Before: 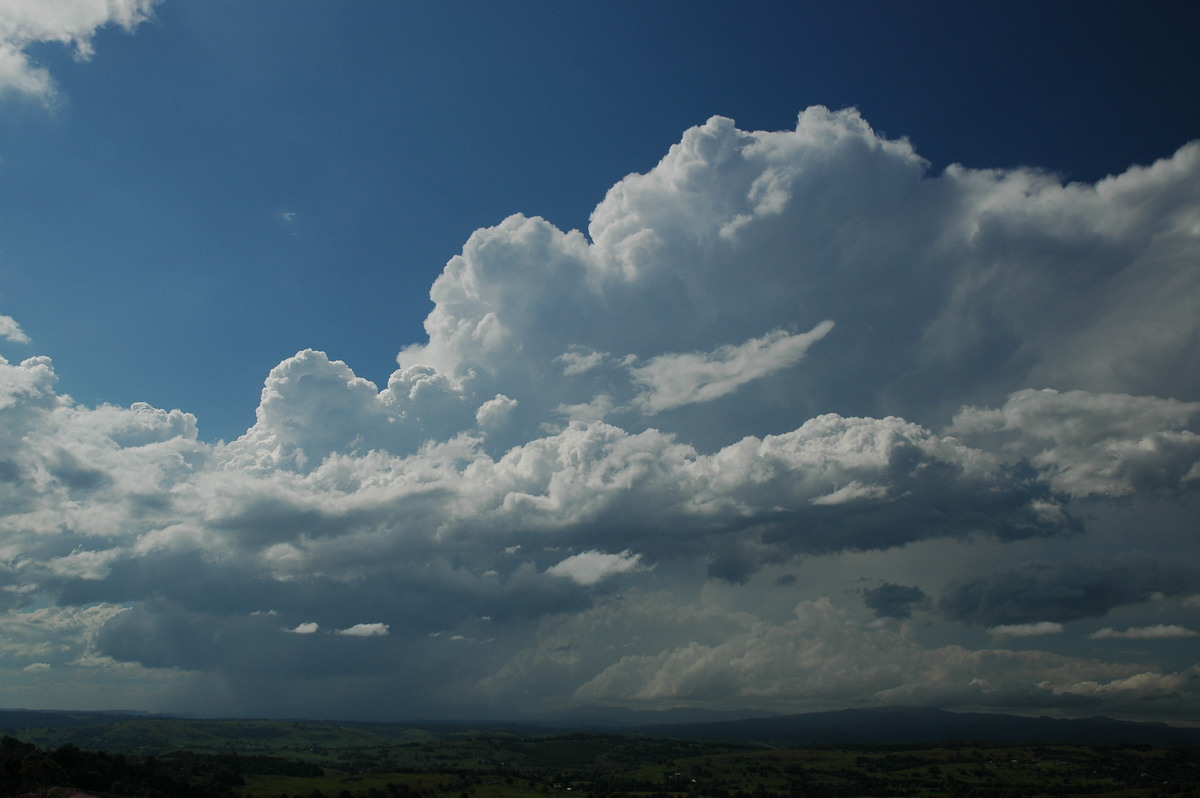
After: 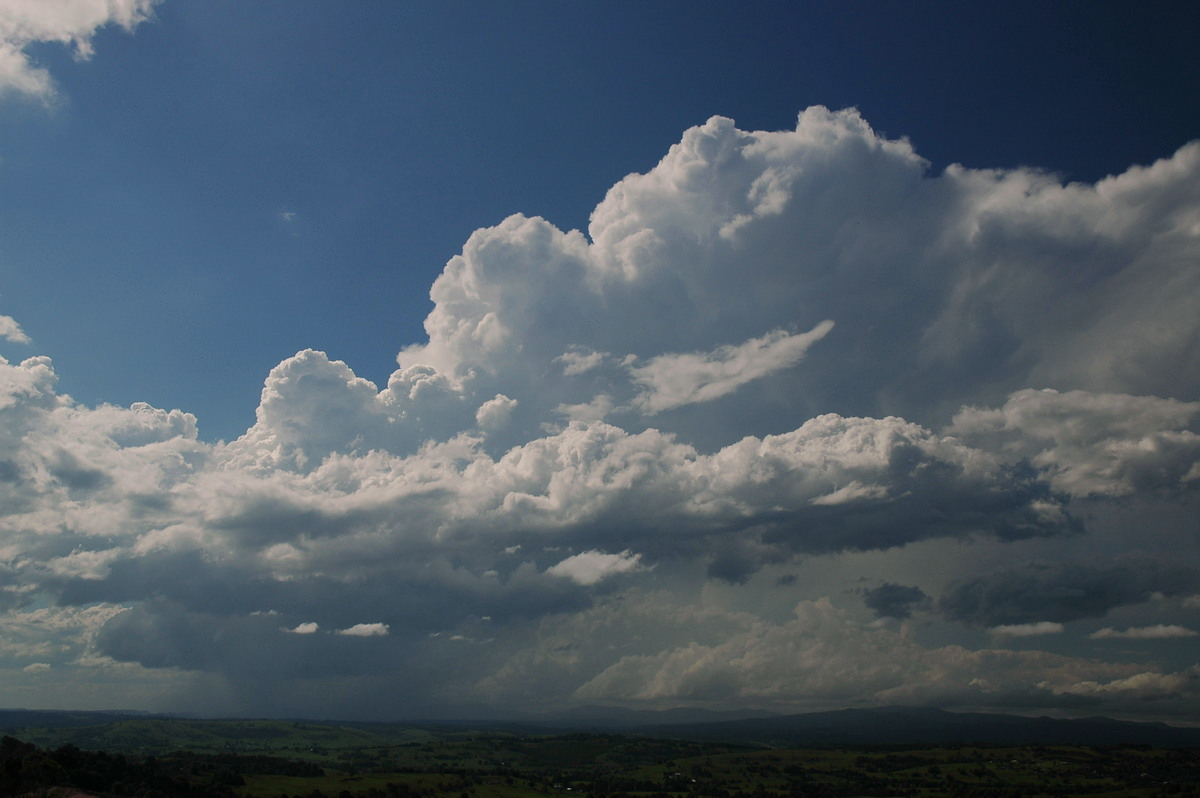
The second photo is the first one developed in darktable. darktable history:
color correction: highlights a* 5.73, highlights b* 4.9
